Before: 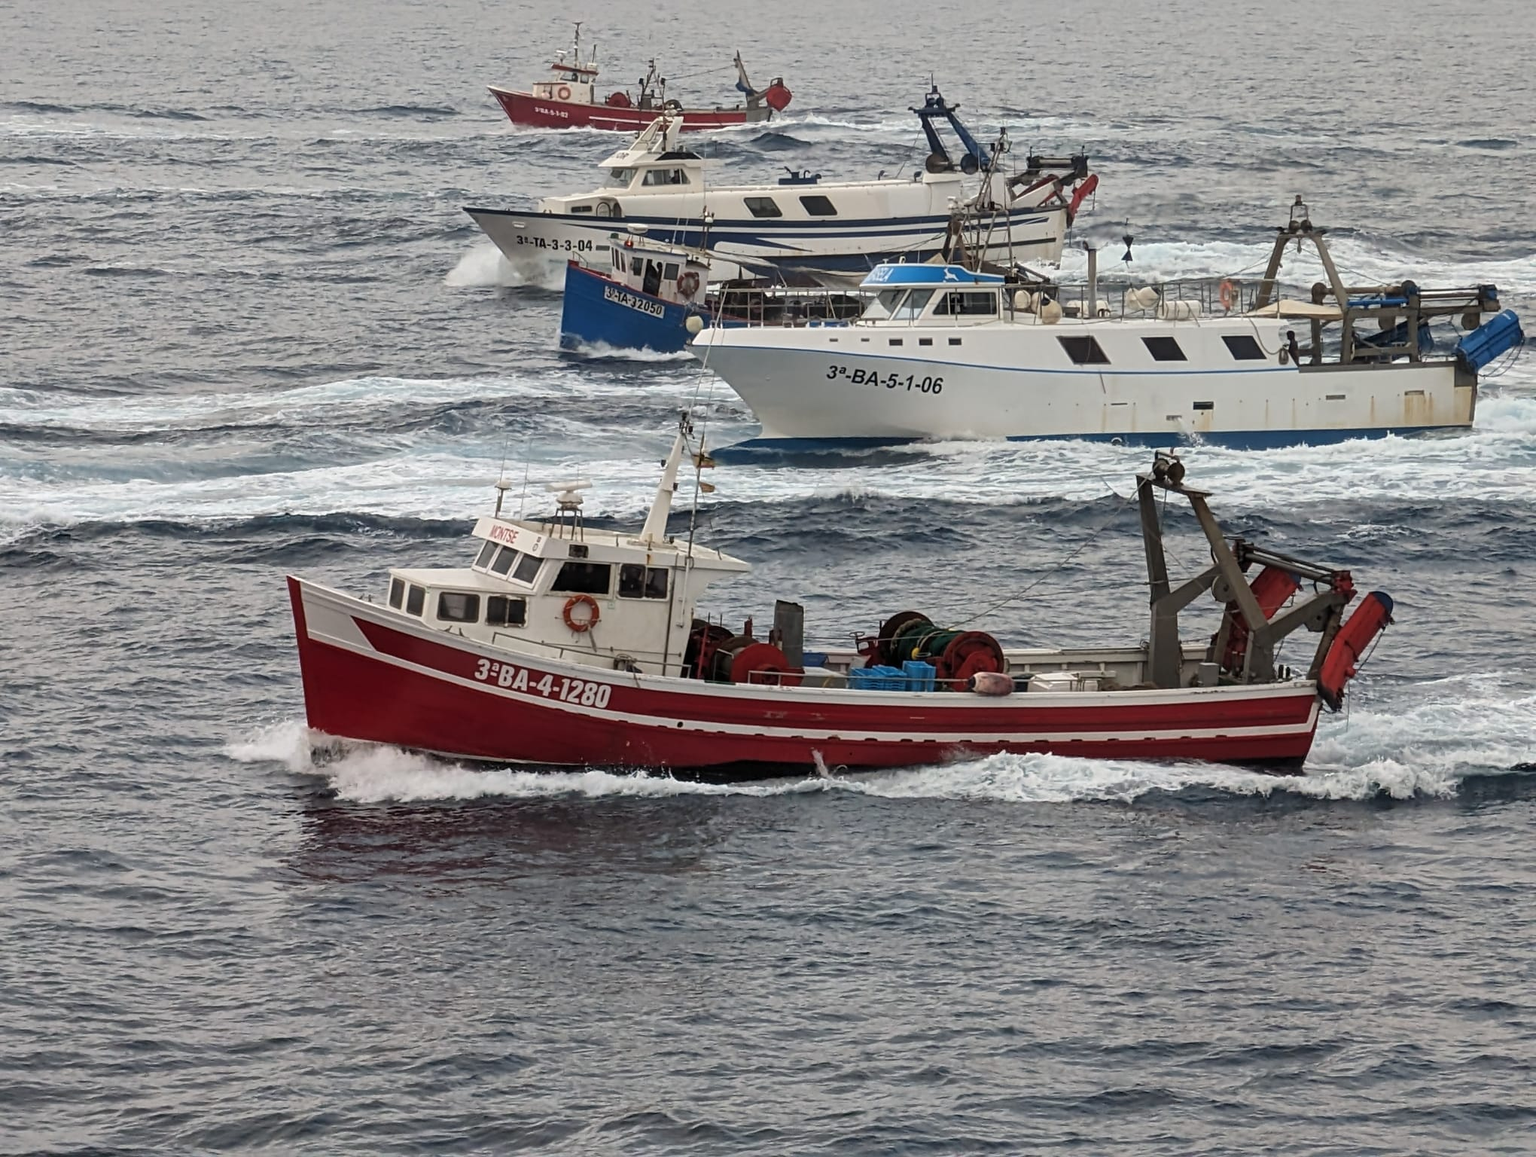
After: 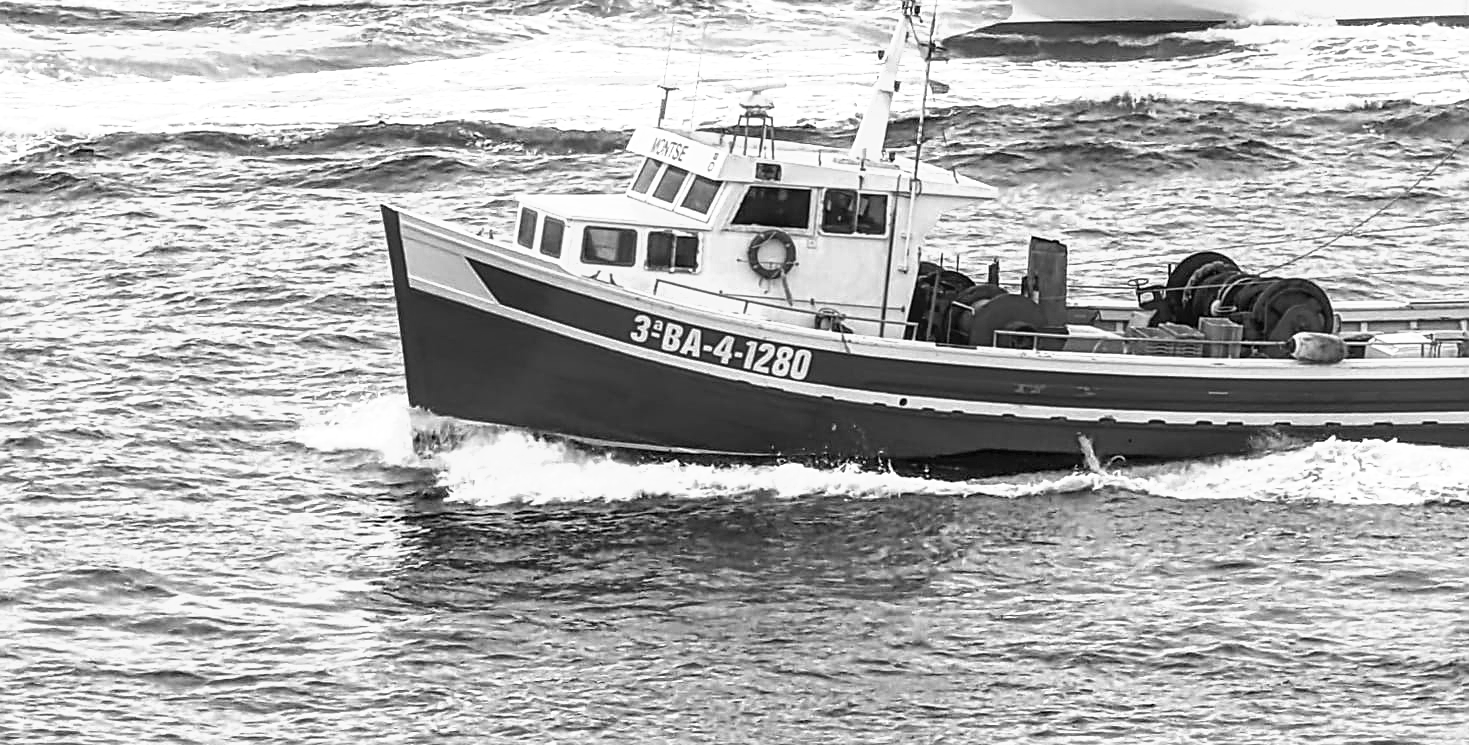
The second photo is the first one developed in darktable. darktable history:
local contrast: on, module defaults
crop: top 36.498%, right 27.964%, bottom 14.995%
color correction: highlights a* 0.162, highlights b* 29.53, shadows a* -0.162, shadows b* 21.09
velvia: on, module defaults
monochrome: on, module defaults
exposure: black level correction 0, exposure 1.2 EV, compensate highlight preservation false
color zones: curves: ch0 [(0, 0.5) (0.125, 0.4) (0.25, 0.5) (0.375, 0.4) (0.5, 0.4) (0.625, 0.35) (0.75, 0.35) (0.875, 0.5)]; ch1 [(0, 0.35) (0.125, 0.45) (0.25, 0.35) (0.375, 0.35) (0.5, 0.35) (0.625, 0.35) (0.75, 0.45) (0.875, 0.35)]; ch2 [(0, 0.6) (0.125, 0.5) (0.25, 0.5) (0.375, 0.6) (0.5, 0.6) (0.625, 0.5) (0.75, 0.5) (0.875, 0.5)]
sharpen: on, module defaults
